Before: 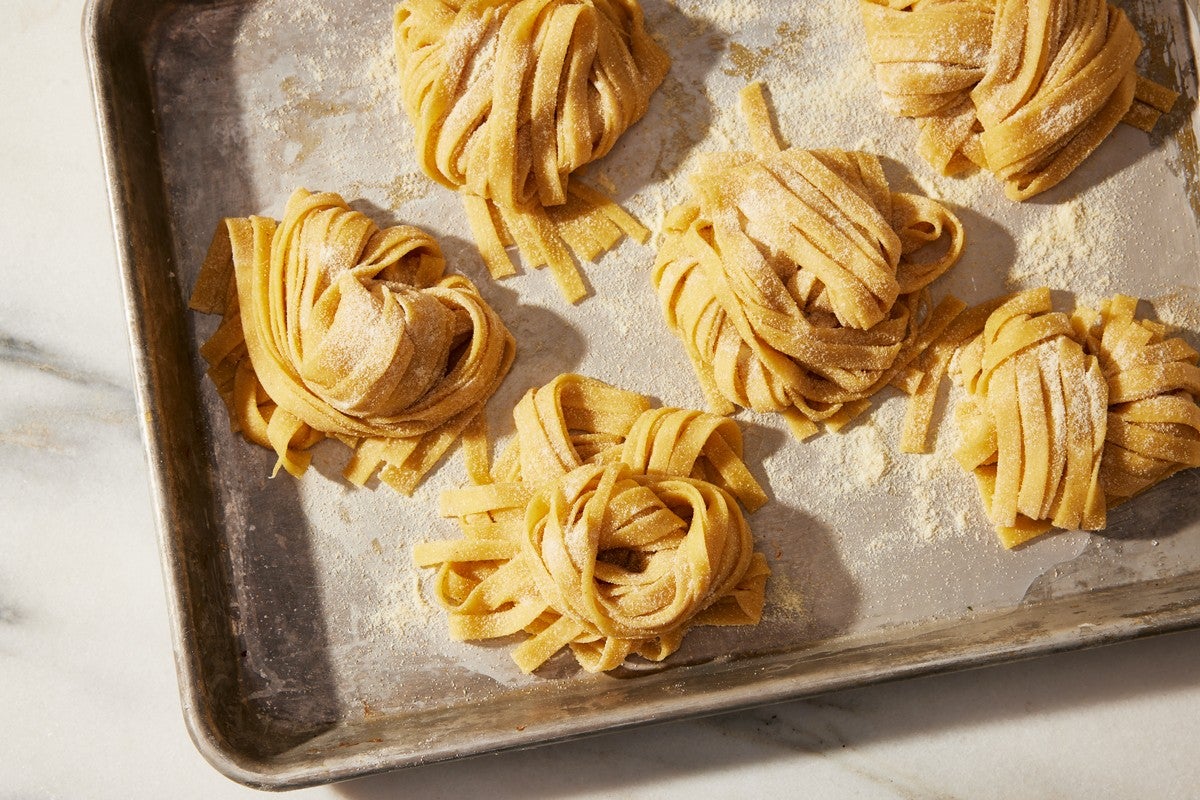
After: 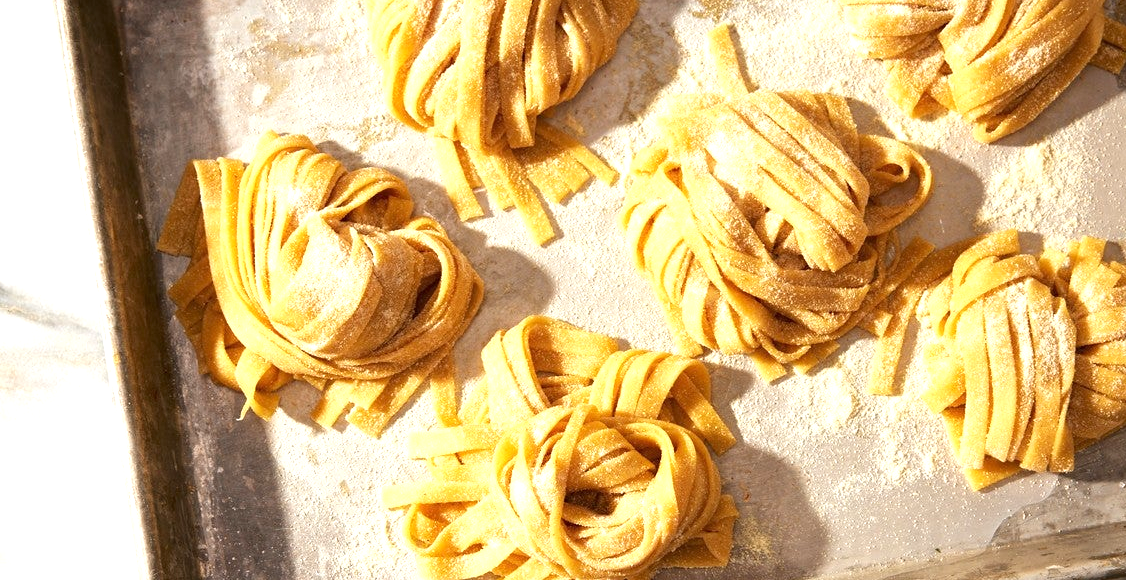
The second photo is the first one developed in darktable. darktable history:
crop: left 2.737%, top 7.287%, right 3.421%, bottom 20.179%
exposure: exposure 0.766 EV, compensate highlight preservation false
